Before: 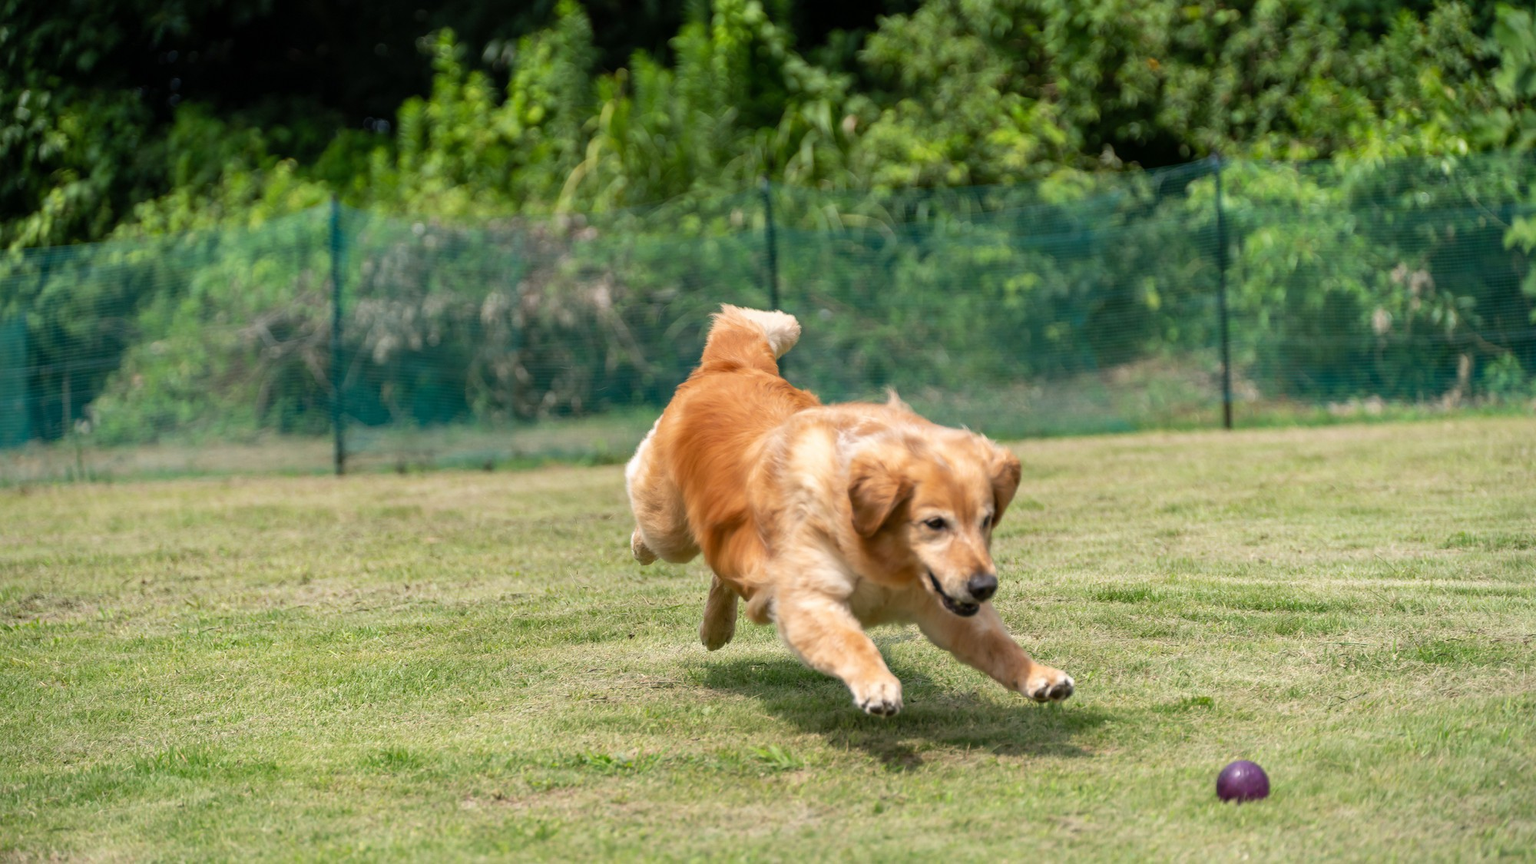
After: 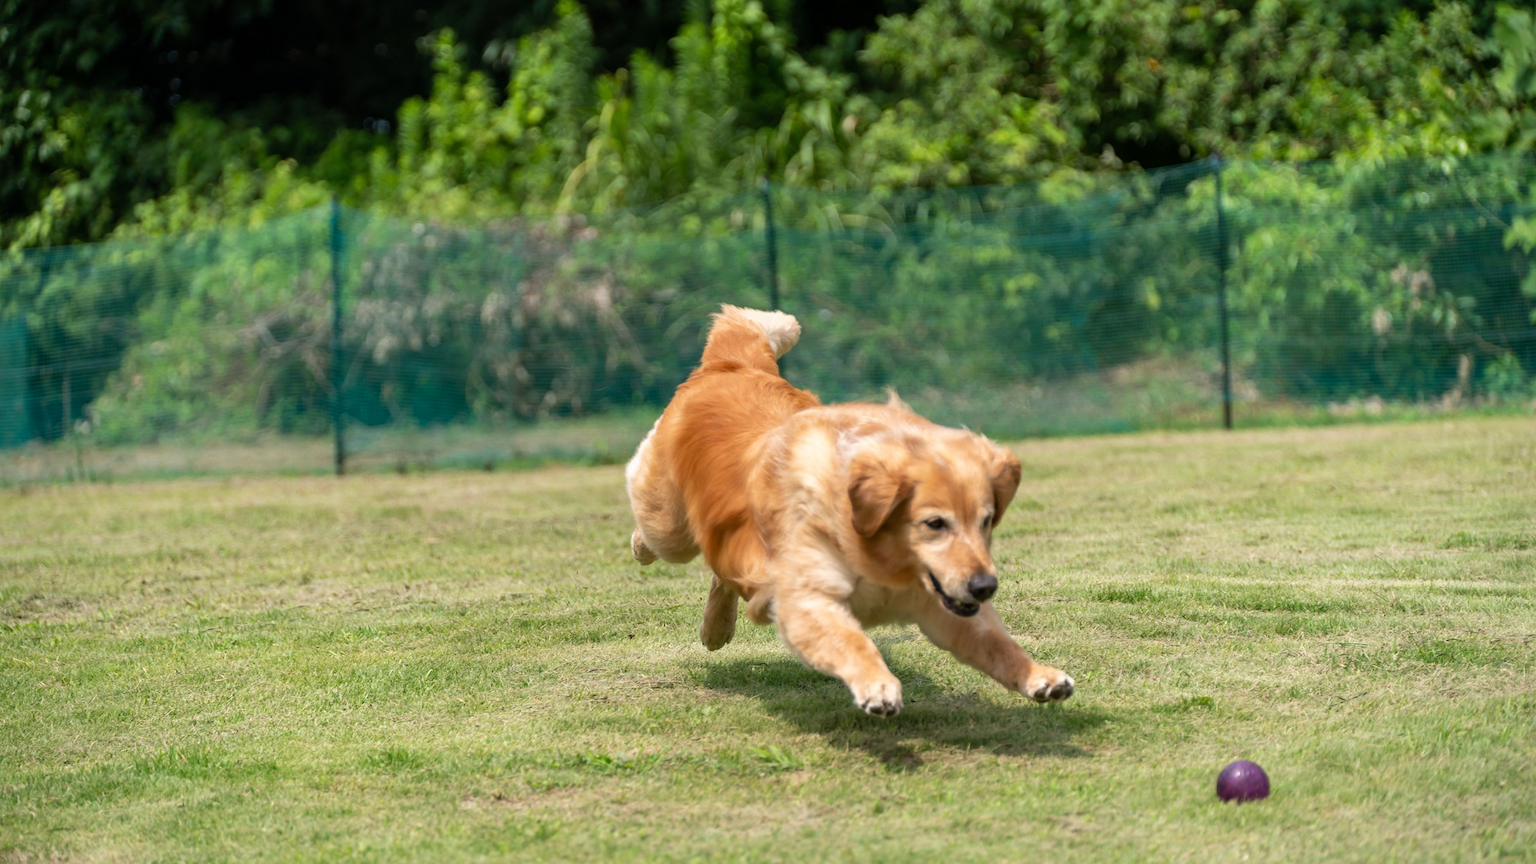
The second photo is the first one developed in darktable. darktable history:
velvia: strength 8.93%
